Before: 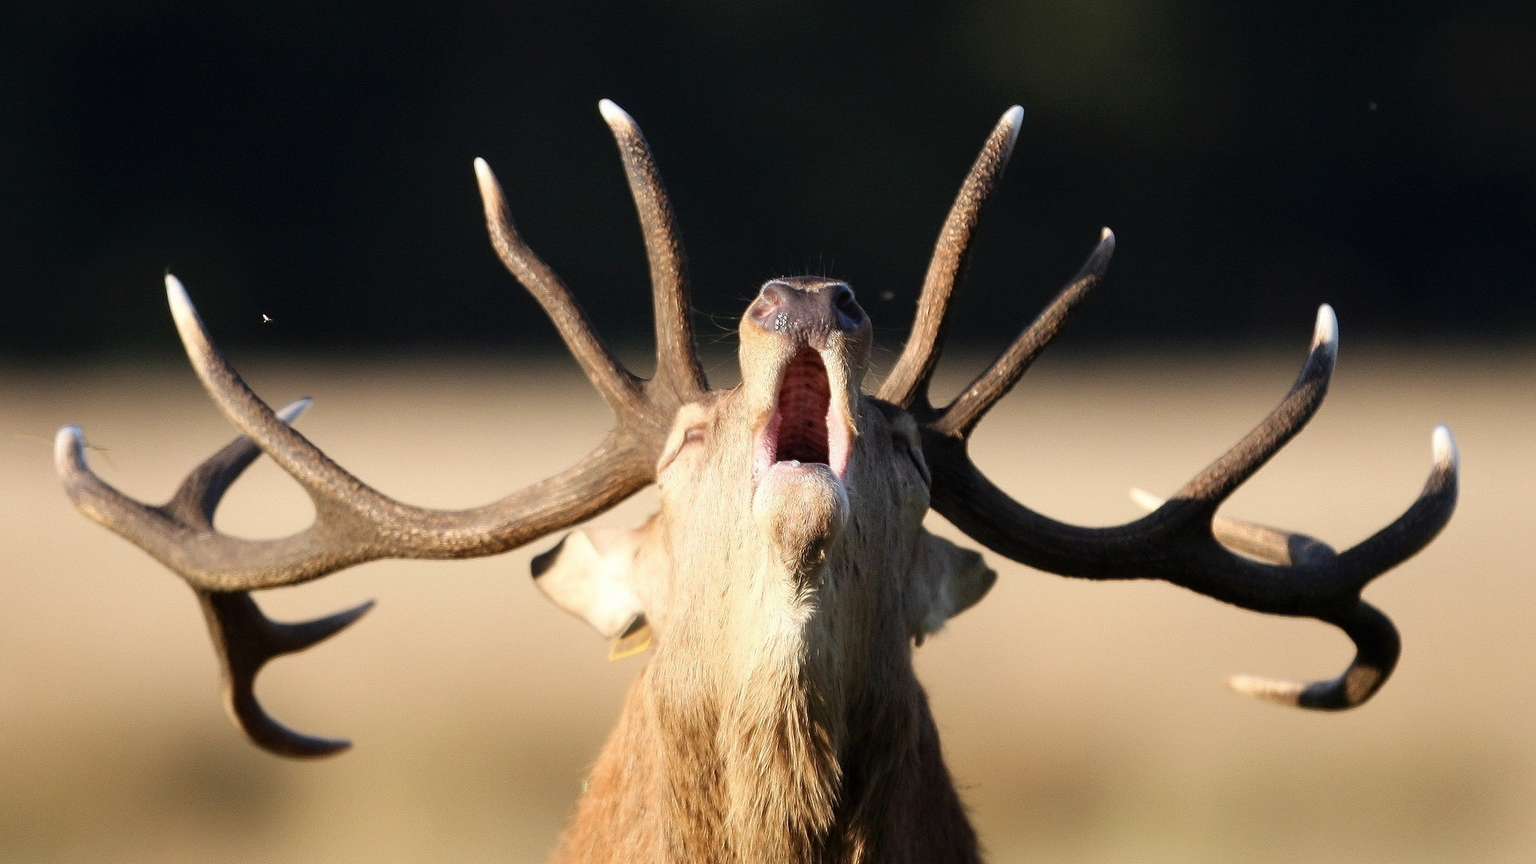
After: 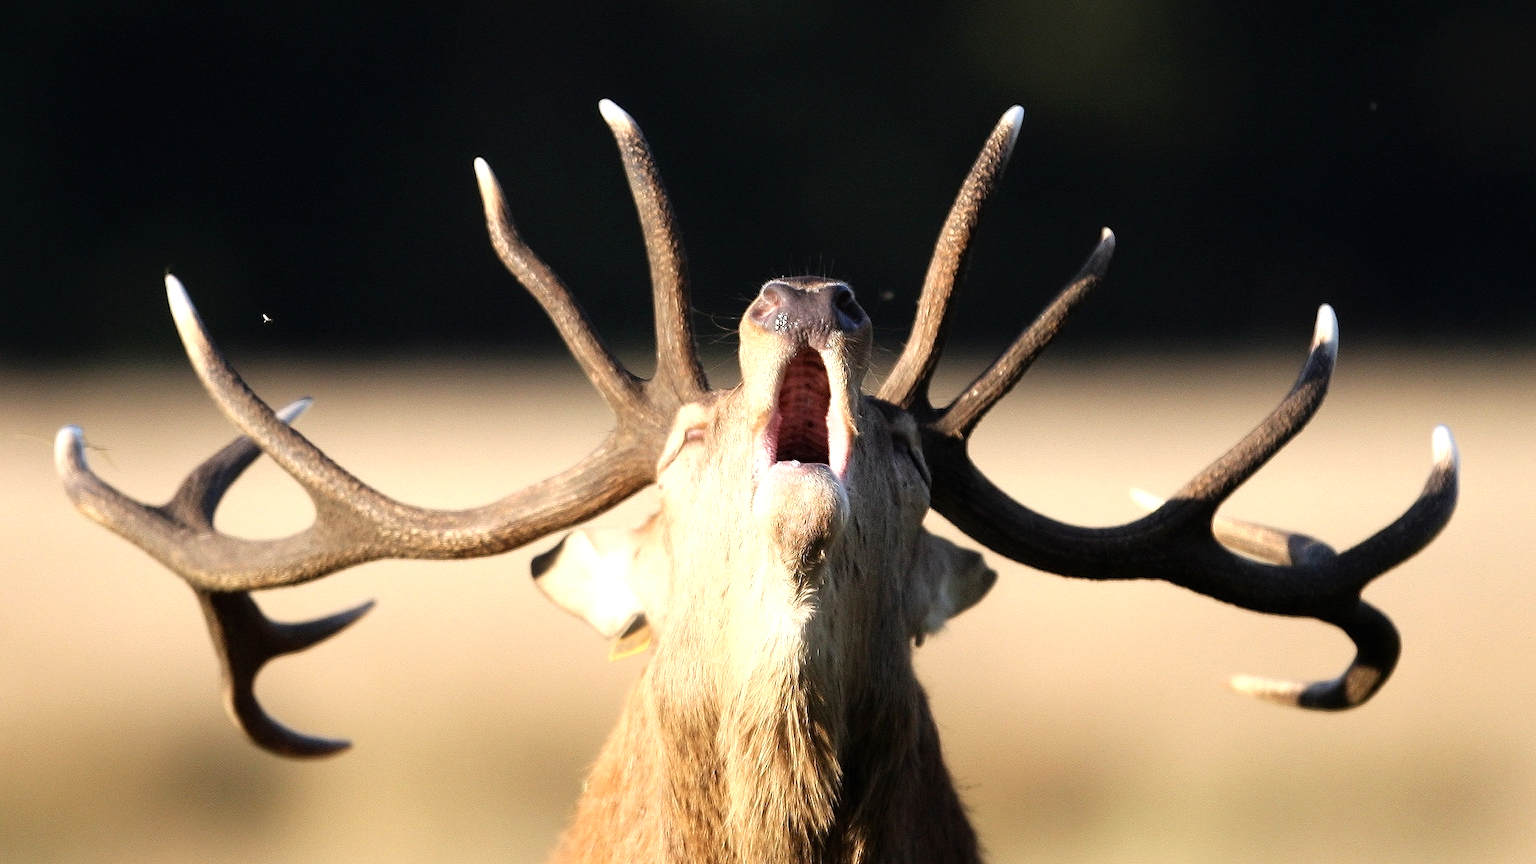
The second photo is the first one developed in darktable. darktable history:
tone equalizer: -8 EV -0.405 EV, -7 EV -0.41 EV, -6 EV -0.314 EV, -5 EV -0.221 EV, -3 EV 0.223 EV, -2 EV 0.314 EV, -1 EV 0.413 EV, +0 EV 0.42 EV
exposure: compensate highlight preservation false
